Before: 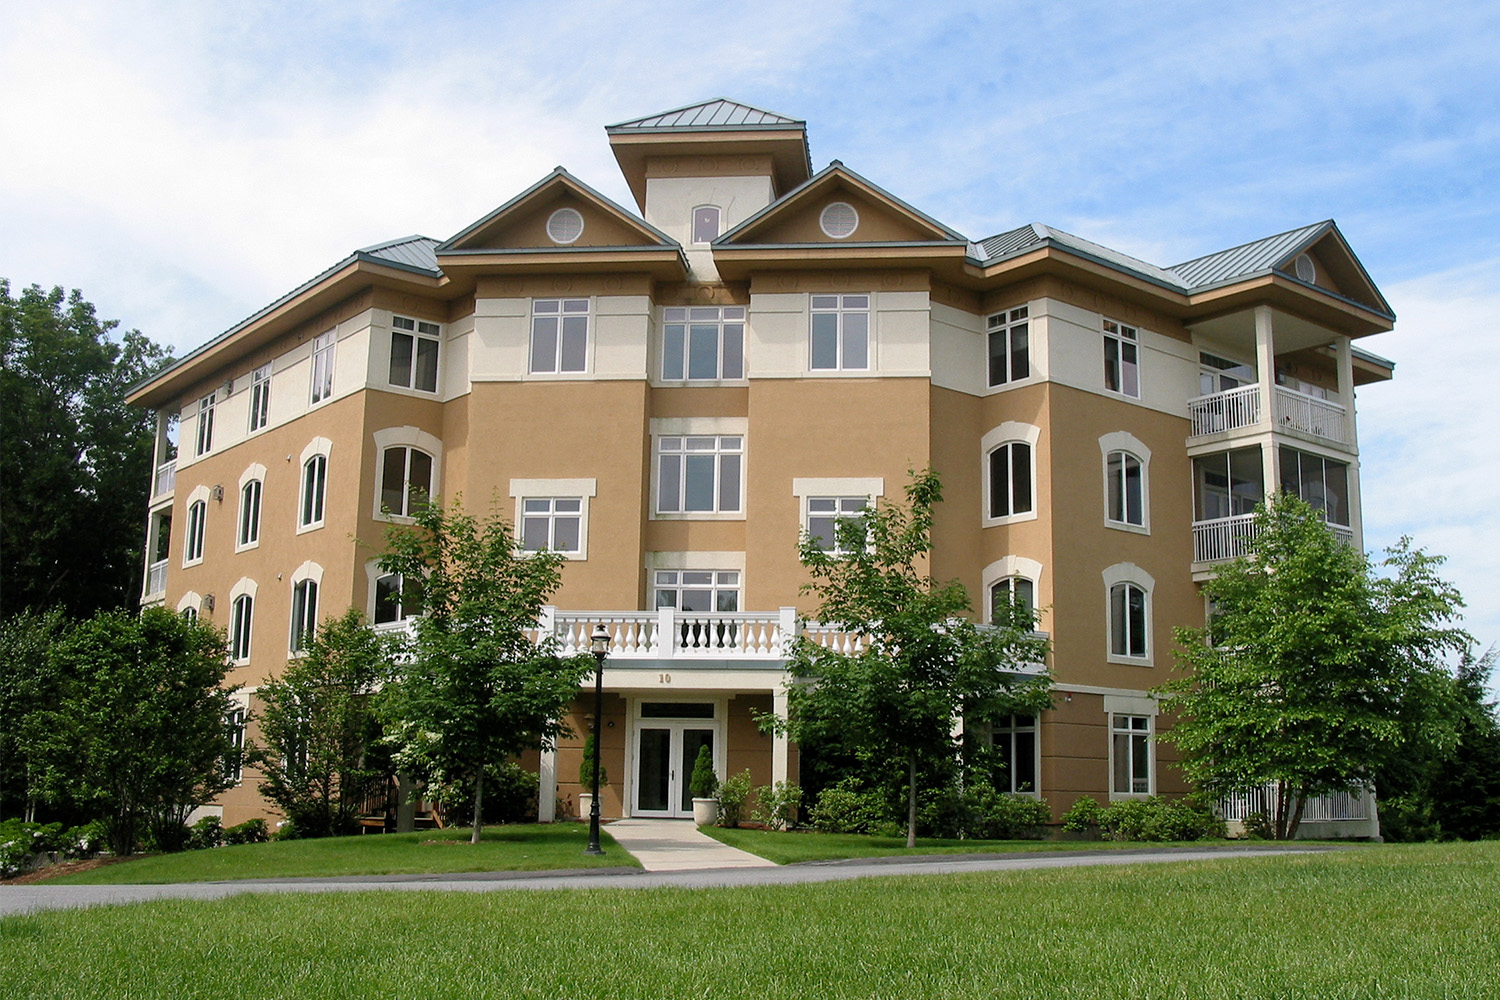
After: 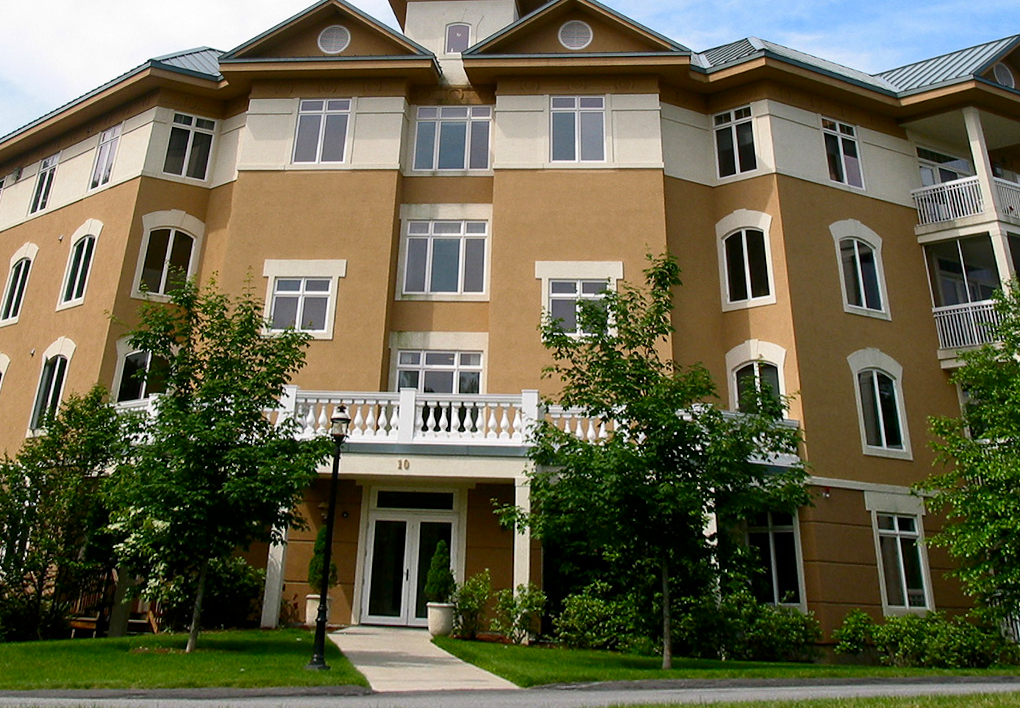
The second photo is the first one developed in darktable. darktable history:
contrast brightness saturation: contrast 0.12, brightness -0.12, saturation 0.2
rotate and perspective: rotation 0.72°, lens shift (vertical) -0.352, lens shift (horizontal) -0.051, crop left 0.152, crop right 0.859, crop top 0.019, crop bottom 0.964
crop: left 7.856%, top 11.836%, right 10.12%, bottom 15.387%
